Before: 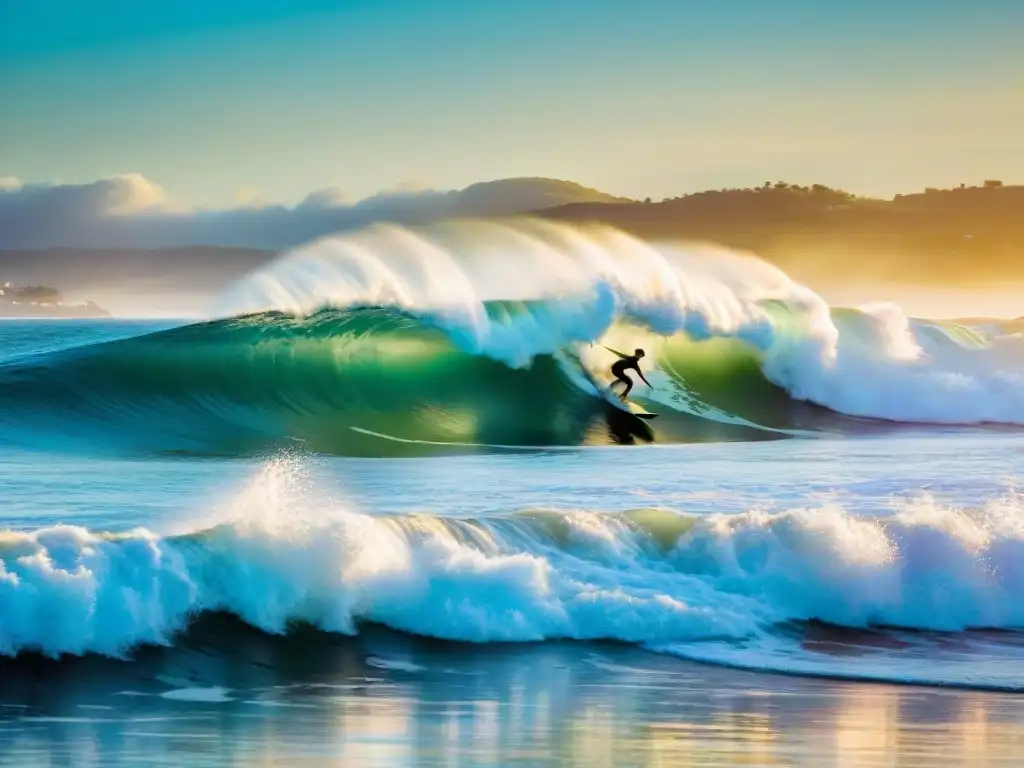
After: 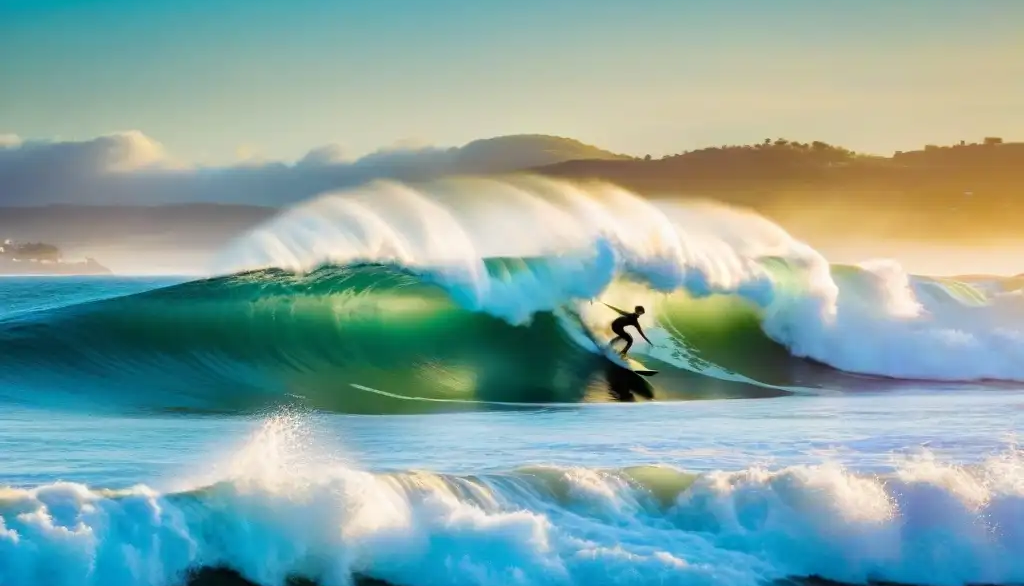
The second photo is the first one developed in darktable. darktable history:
crop: top 5.688%, bottom 17.896%
